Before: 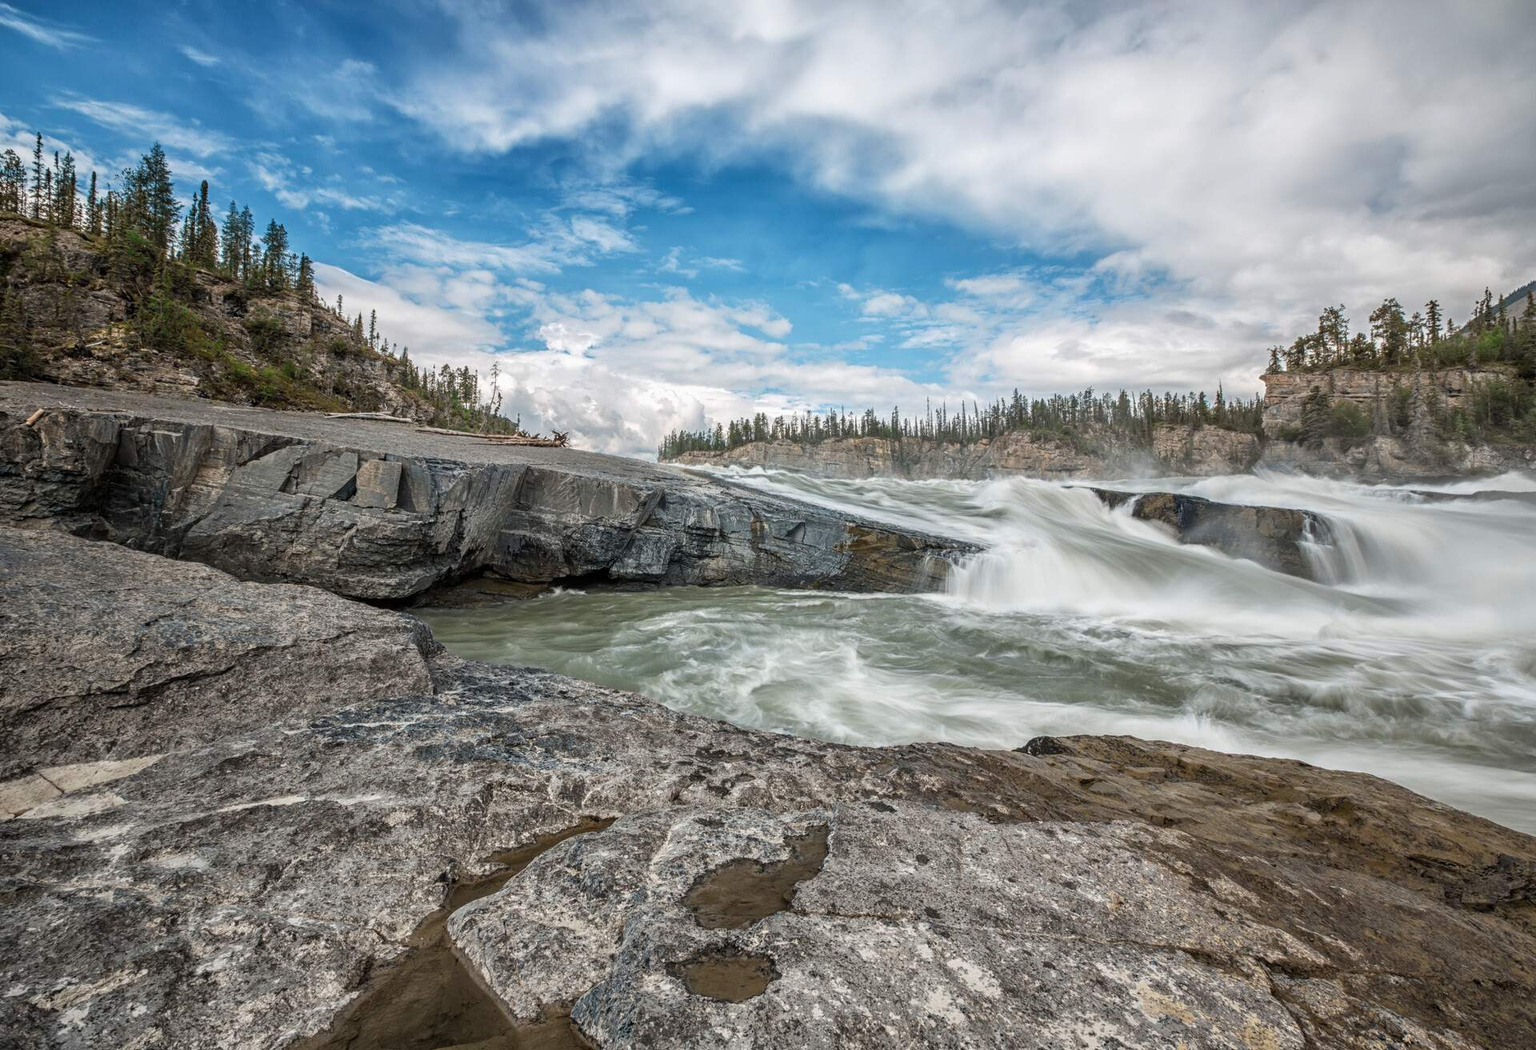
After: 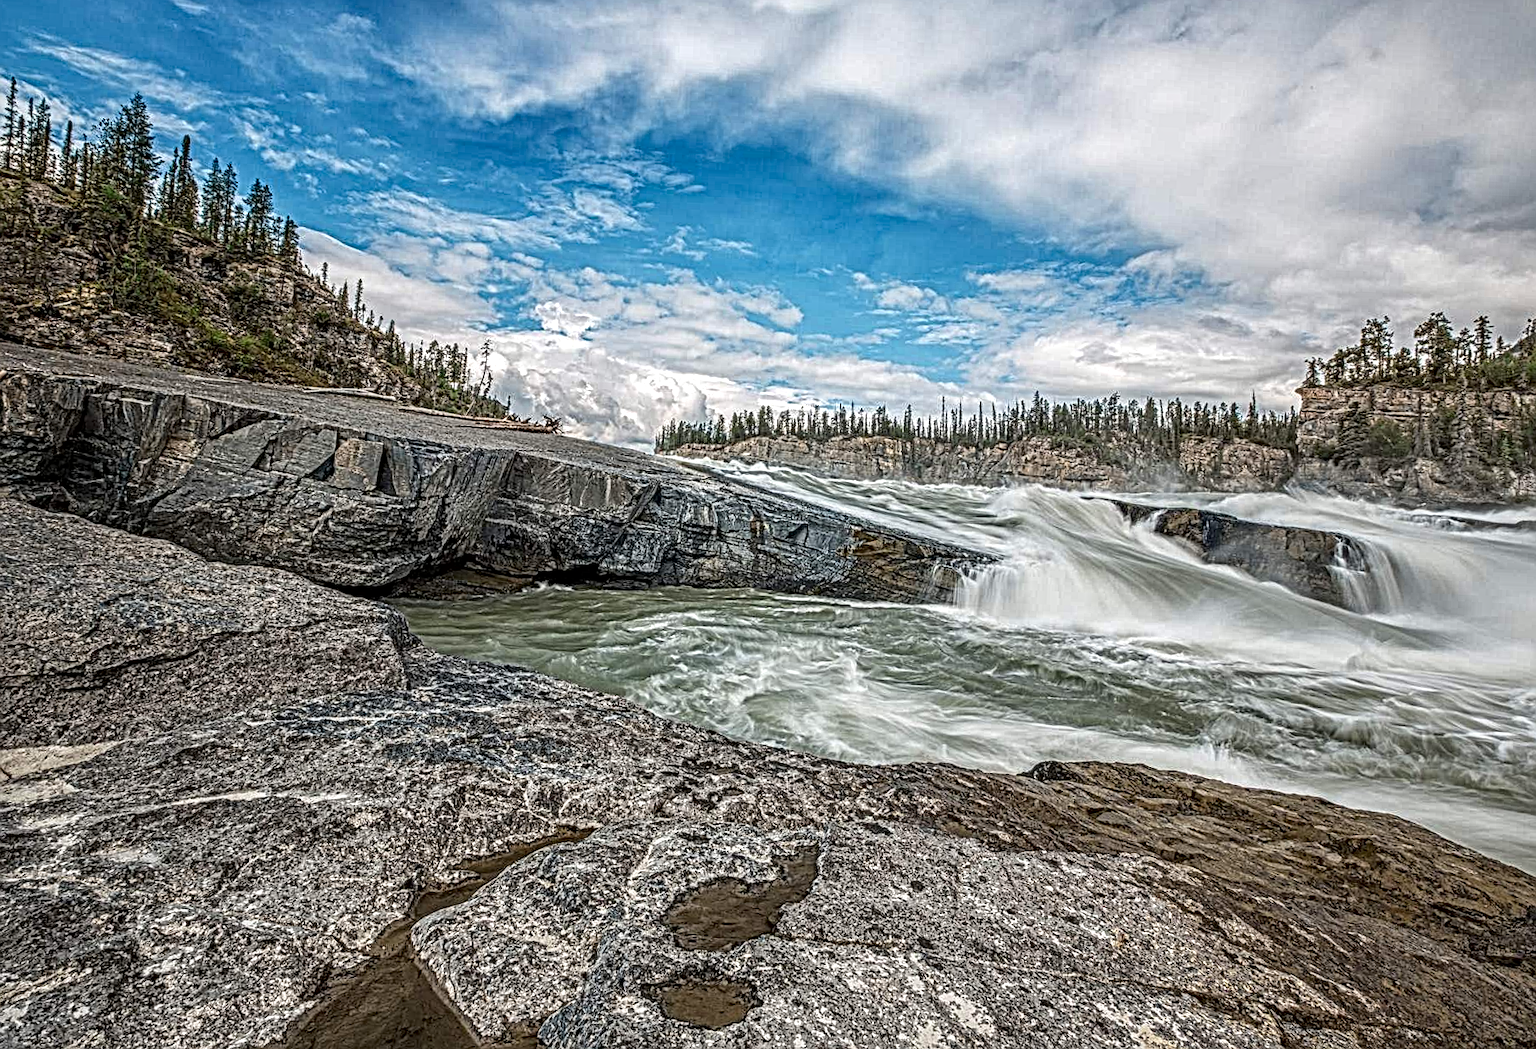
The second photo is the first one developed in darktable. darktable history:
local contrast: mode bilateral grid, contrast 20, coarseness 3, detail 300%, midtone range 0.2
haze removal: compatibility mode true, adaptive false
crop and rotate: angle -2.38°
